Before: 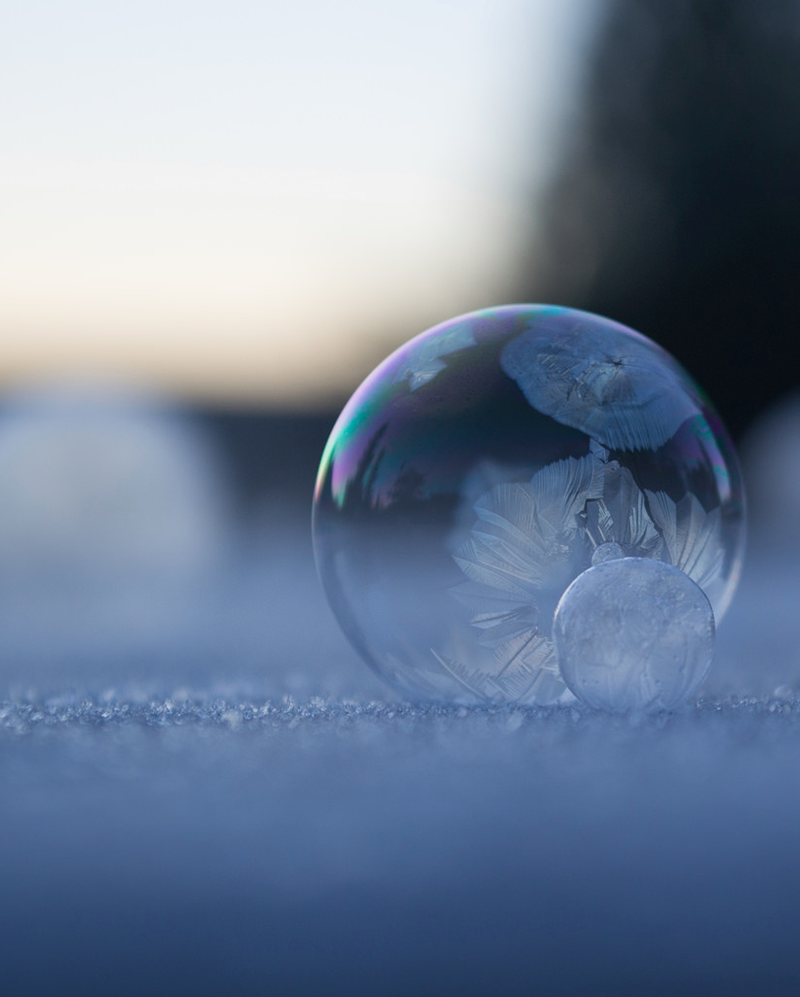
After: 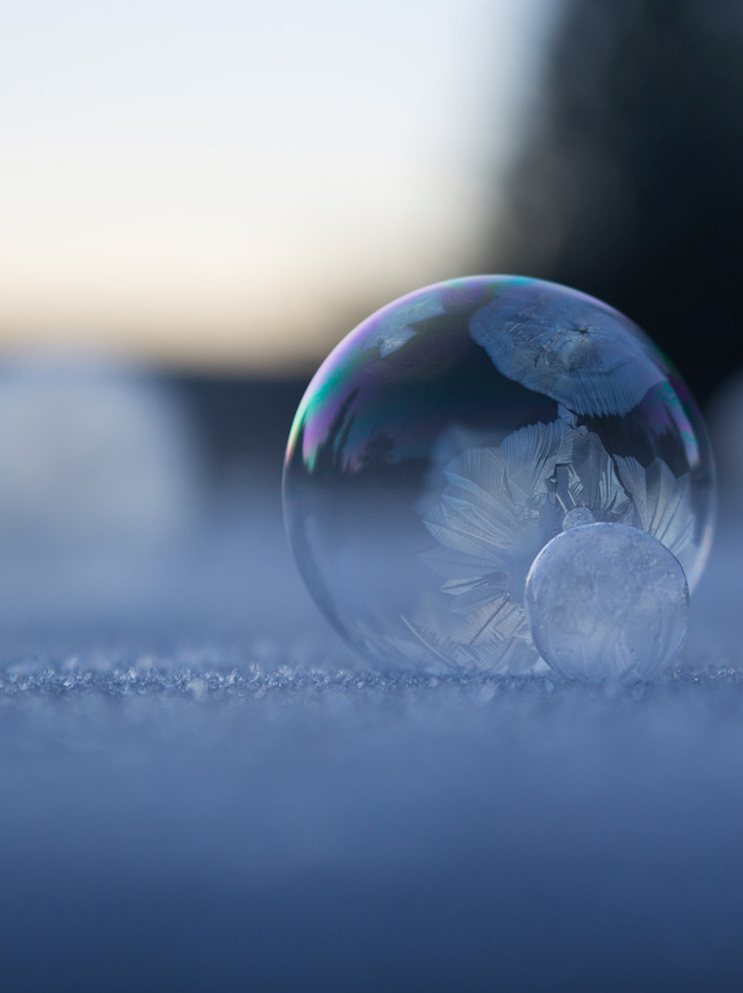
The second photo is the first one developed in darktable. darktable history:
white balance: emerald 1
rotate and perspective: rotation 0.215°, lens shift (vertical) -0.139, crop left 0.069, crop right 0.939, crop top 0.002, crop bottom 0.996
